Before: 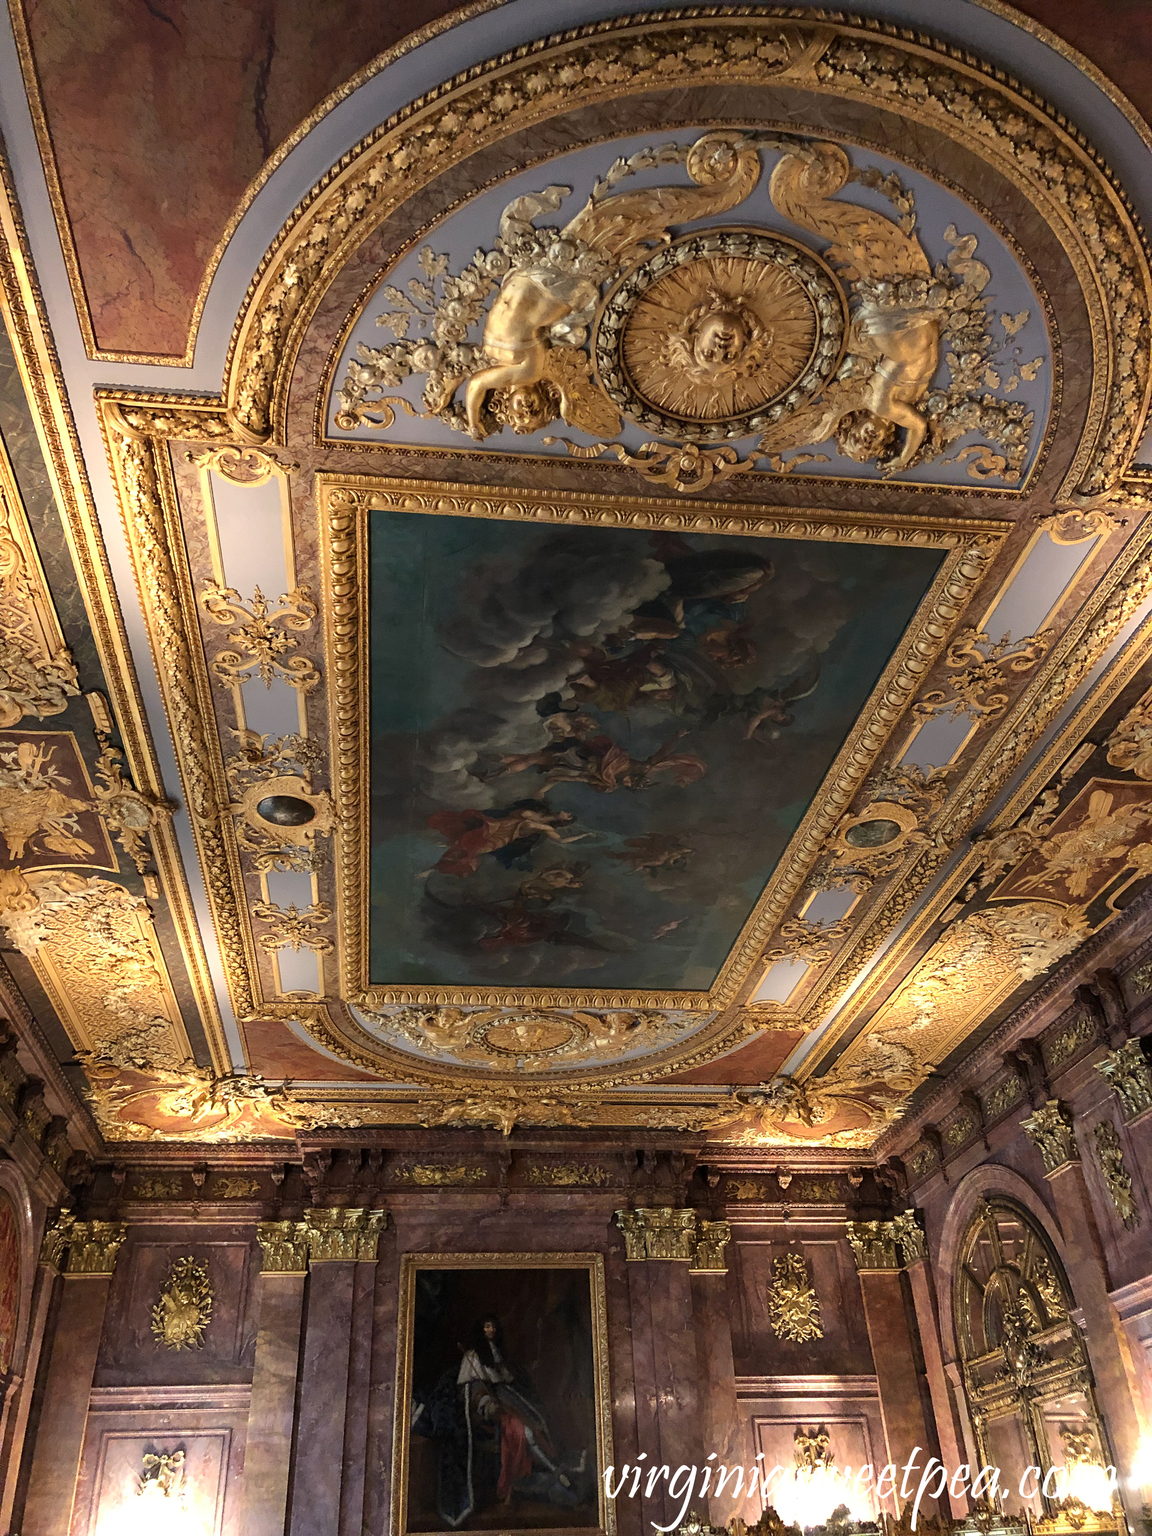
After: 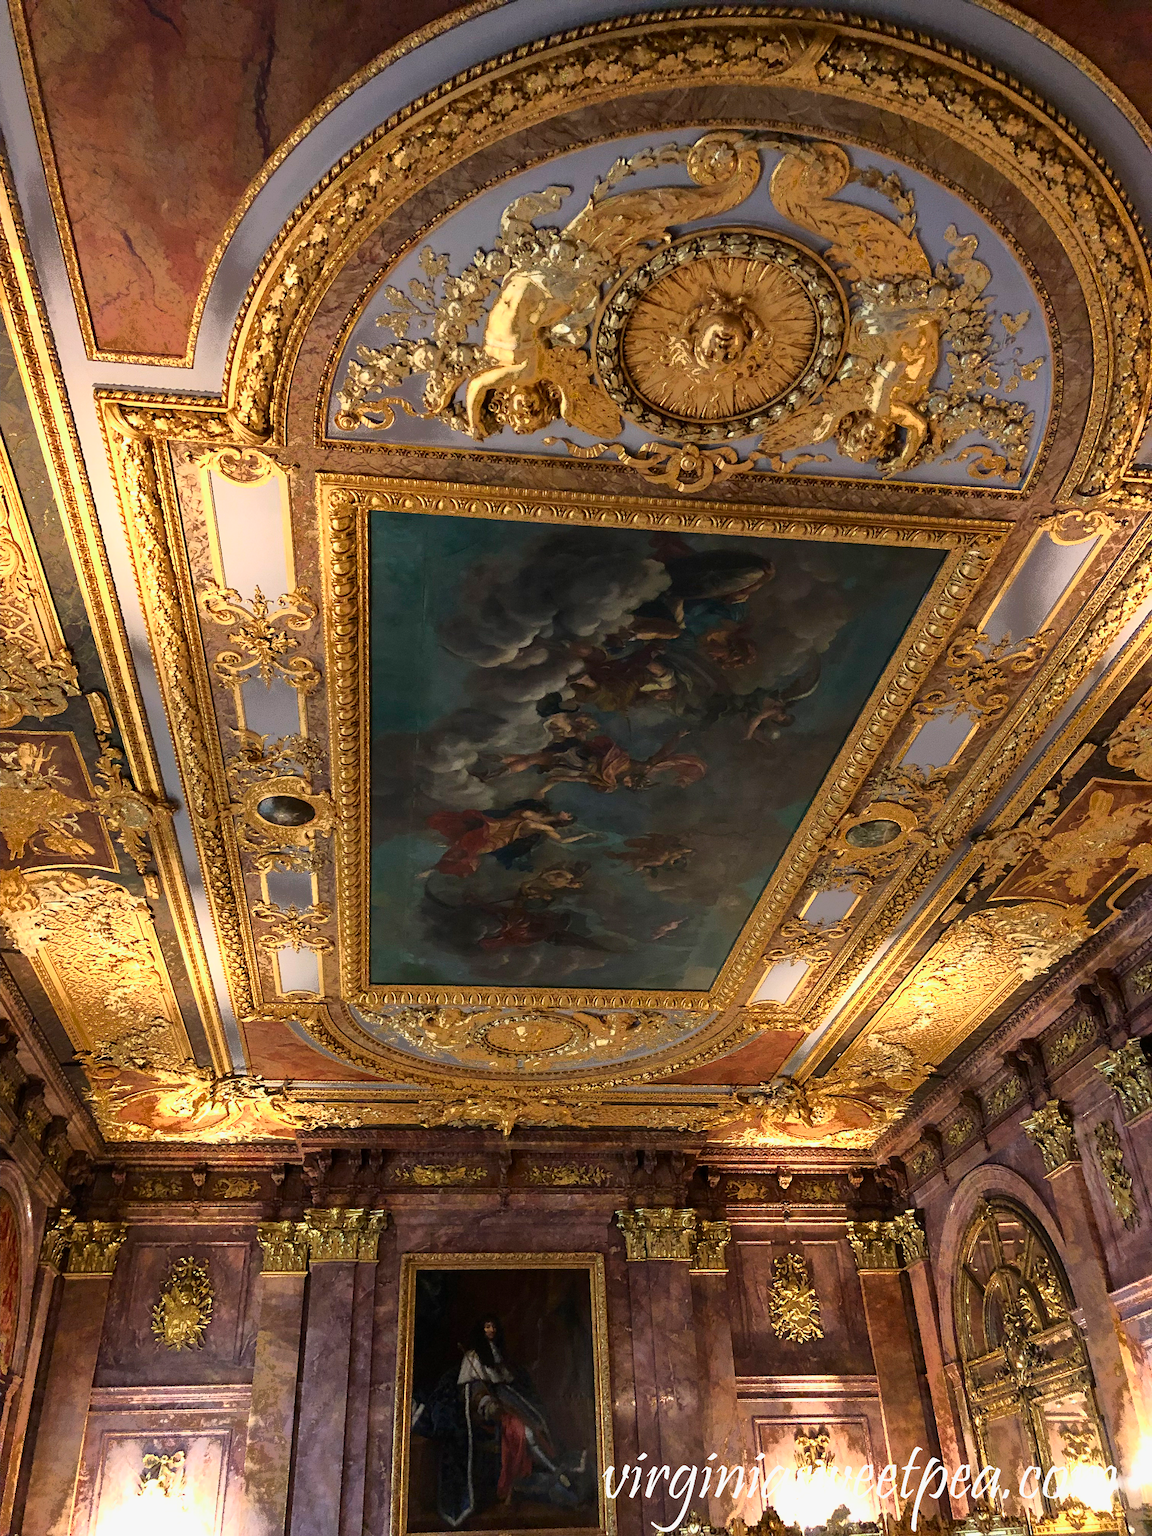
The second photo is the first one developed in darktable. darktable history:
fill light: exposure -0.73 EV, center 0.69, width 2.2
tone curve: curves: ch0 [(0, 0) (0.091, 0.077) (0.517, 0.574) (0.745, 0.82) (0.844, 0.908) (0.909, 0.942) (1, 0.973)]; ch1 [(0, 0) (0.437, 0.404) (0.5, 0.5) (0.534, 0.546) (0.58, 0.603) (0.616, 0.649) (1, 1)]; ch2 [(0, 0) (0.442, 0.415) (0.5, 0.5) (0.535, 0.547) (0.585, 0.62) (1, 1)], color space Lab, independent channels, preserve colors none
white balance: red 1, blue 1
